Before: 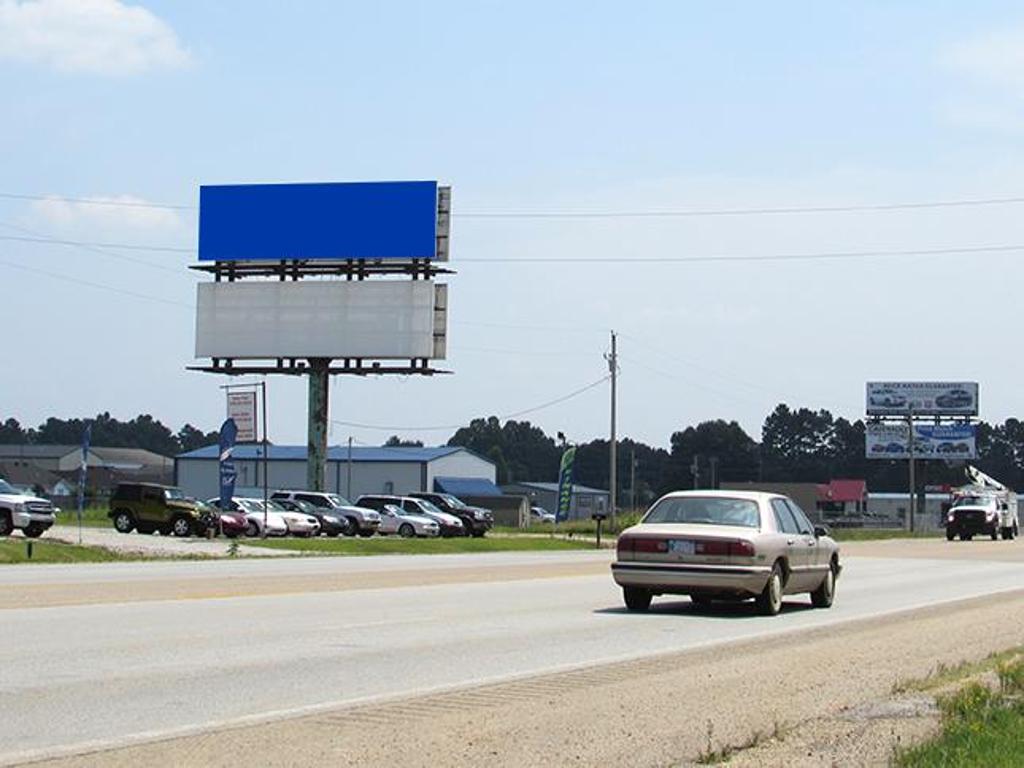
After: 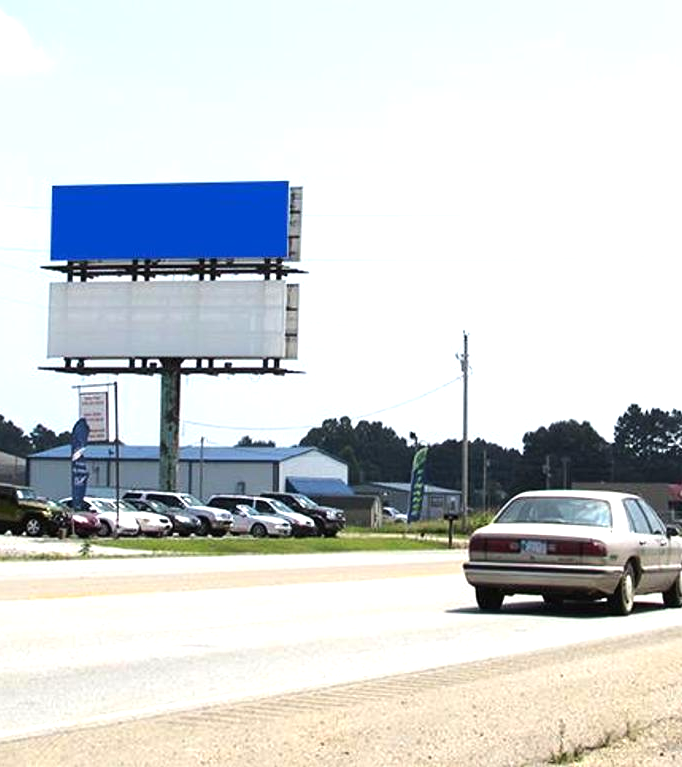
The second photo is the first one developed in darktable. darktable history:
crop and rotate: left 14.468%, right 18.837%
tone equalizer: -8 EV -0.421 EV, -7 EV -0.396 EV, -6 EV -0.307 EV, -5 EV -0.208 EV, -3 EV 0.257 EV, -2 EV 0.313 EV, -1 EV 0.389 EV, +0 EV 0.391 EV, edges refinement/feathering 500, mask exposure compensation -1.57 EV, preserve details no
exposure: exposure 0.377 EV, compensate highlight preservation false
